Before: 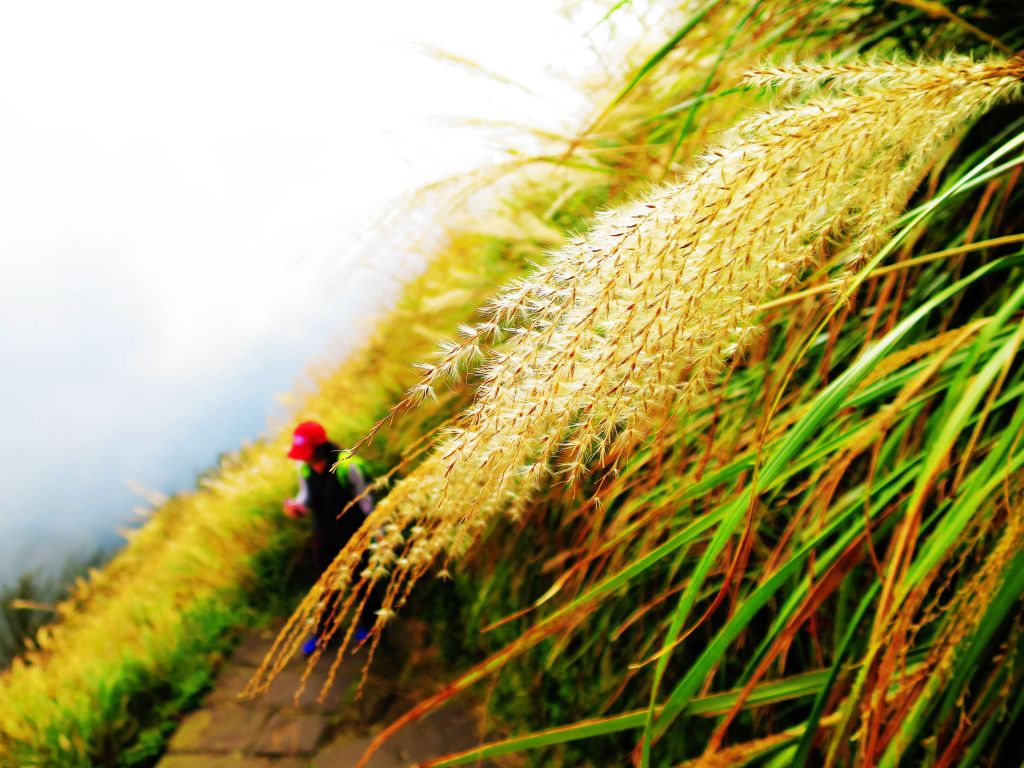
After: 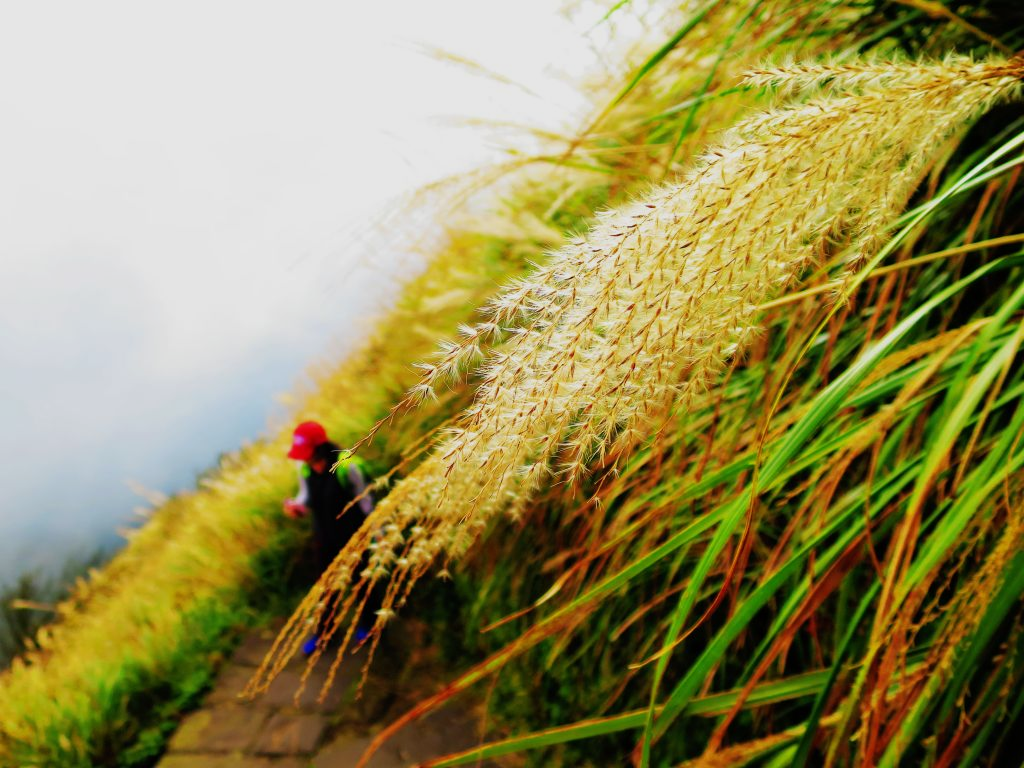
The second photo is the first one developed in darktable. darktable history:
exposure: exposure -0.342 EV, compensate exposure bias true, compensate highlight preservation false
